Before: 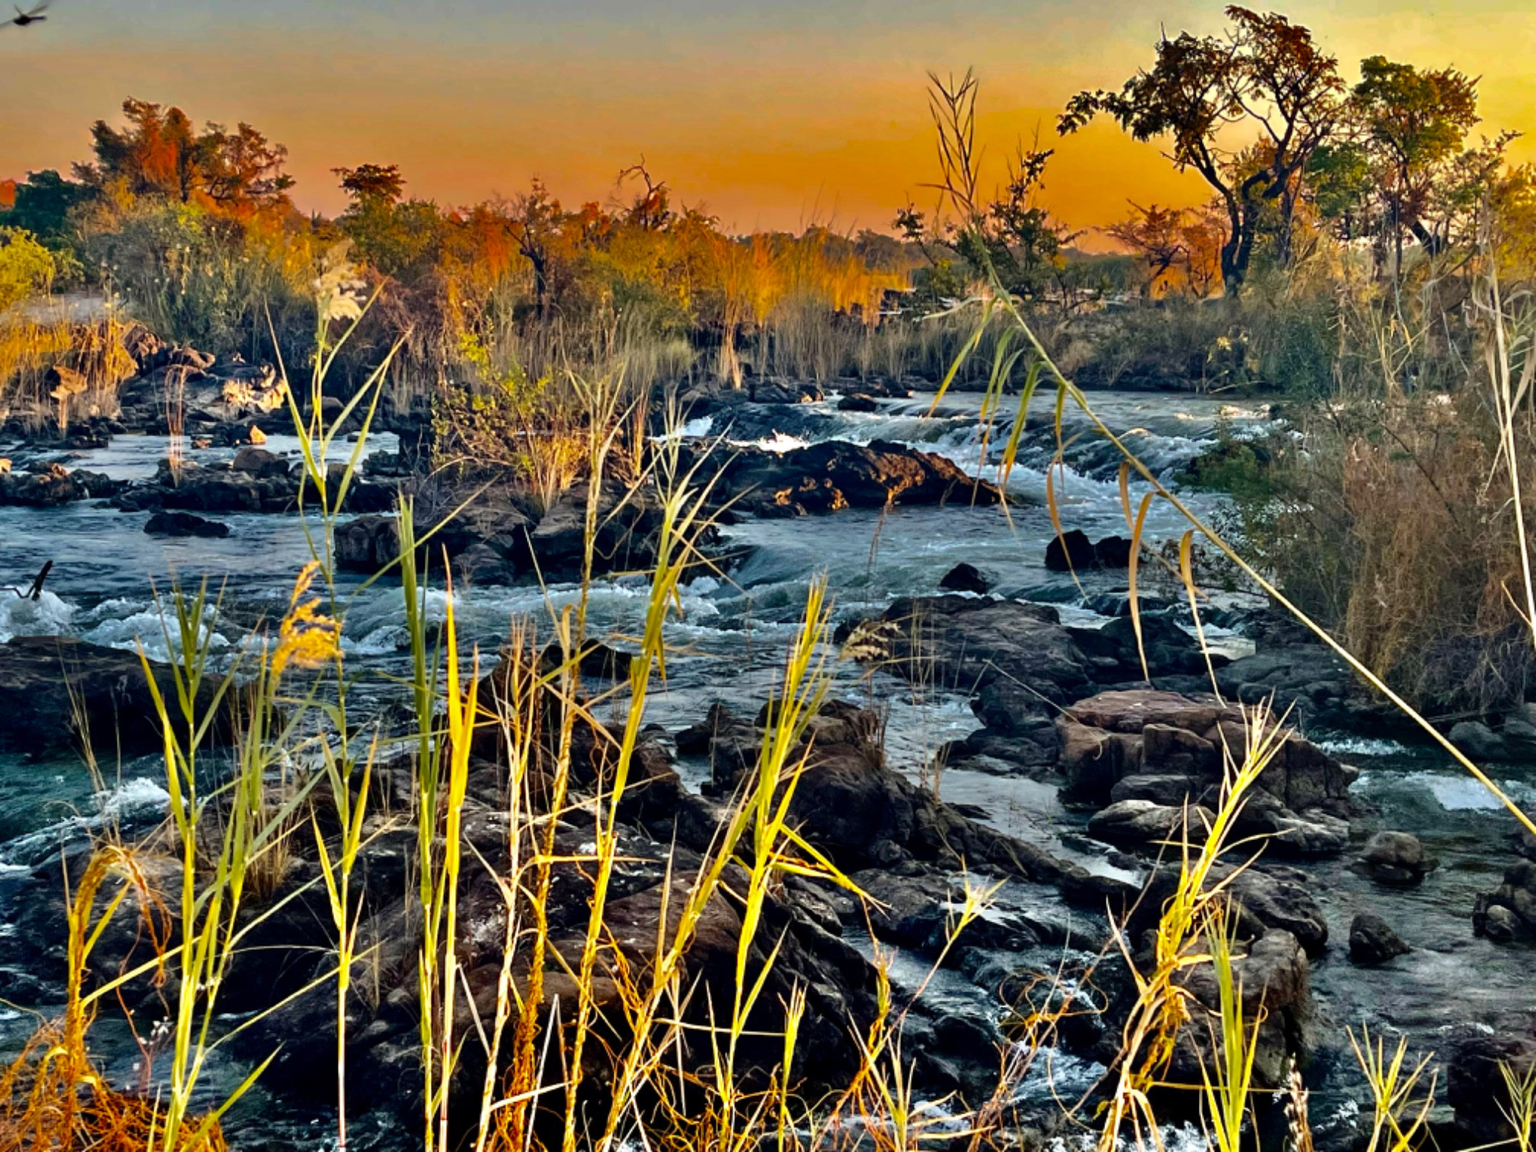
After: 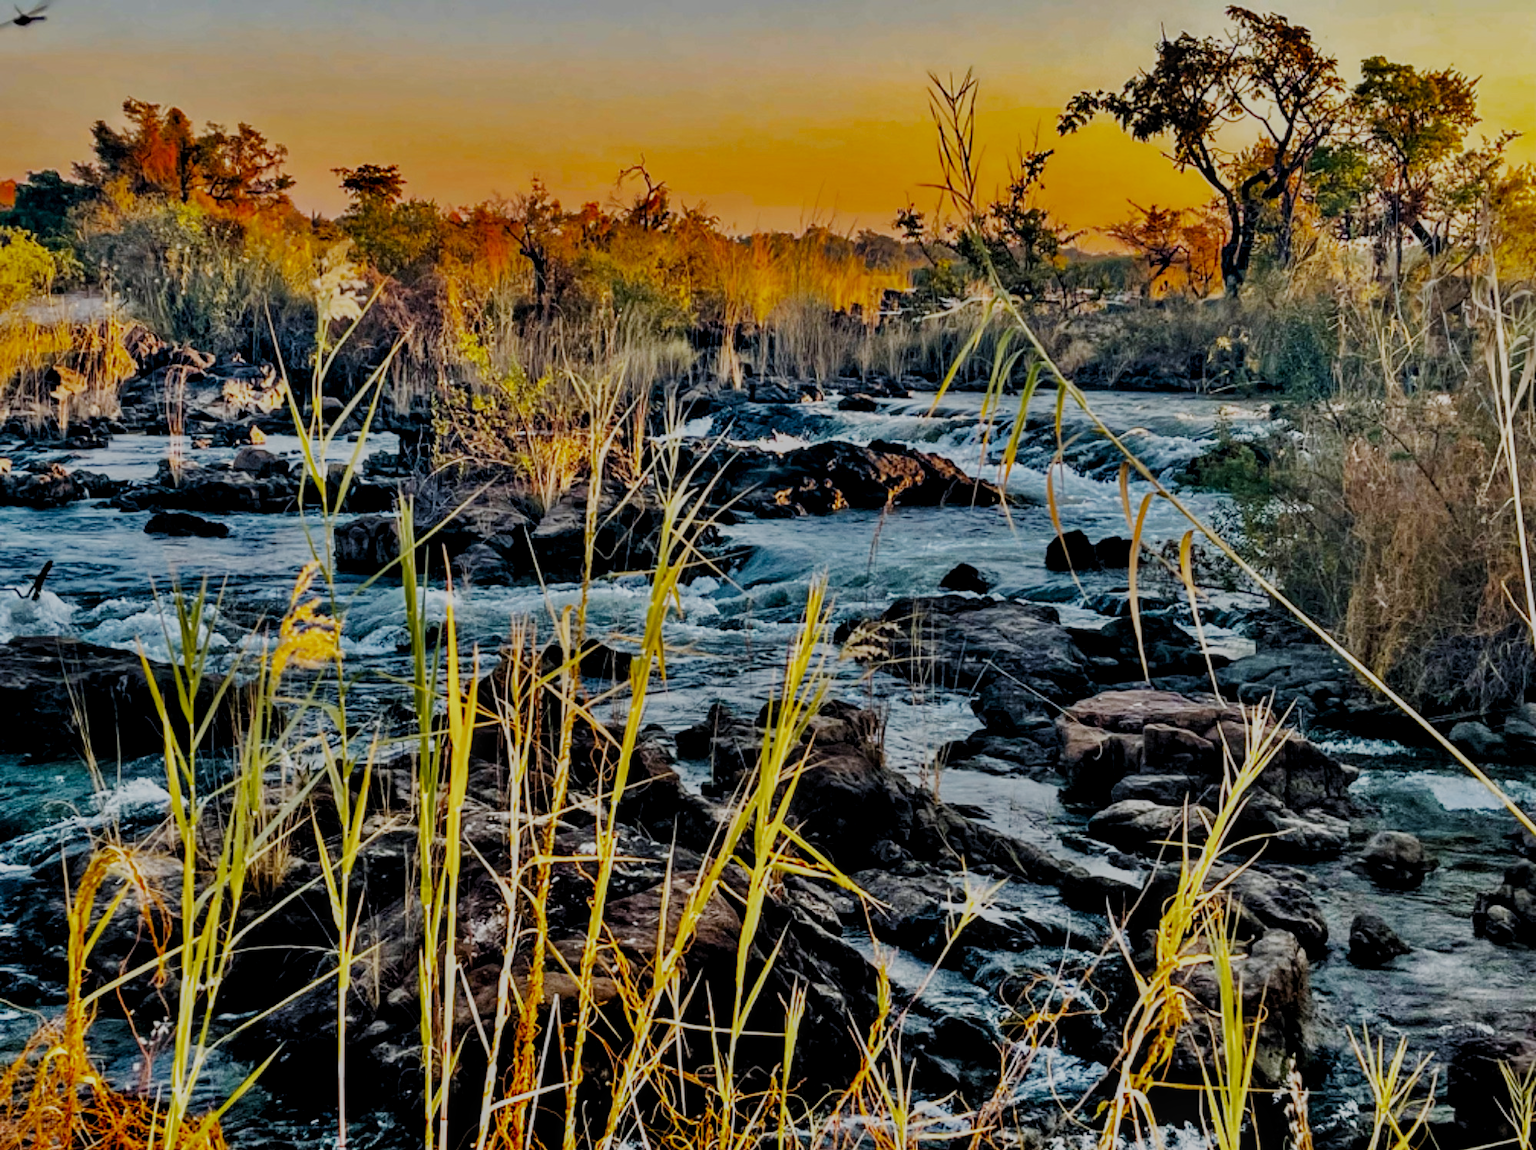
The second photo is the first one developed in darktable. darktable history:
crop: bottom 0.067%
filmic rgb: black relative exposure -6.18 EV, white relative exposure 6.98 EV, hardness 2.25, preserve chrominance no, color science v5 (2021), iterations of high-quality reconstruction 10, contrast in shadows safe, contrast in highlights safe
local contrast: on, module defaults
color calibration: output R [1.063, -0.012, -0.003, 0], output G [0, 1.022, 0.021, 0], output B [-0.079, 0.047, 1, 0], illuminant as shot in camera, x 0.358, y 0.373, temperature 4628.91 K
